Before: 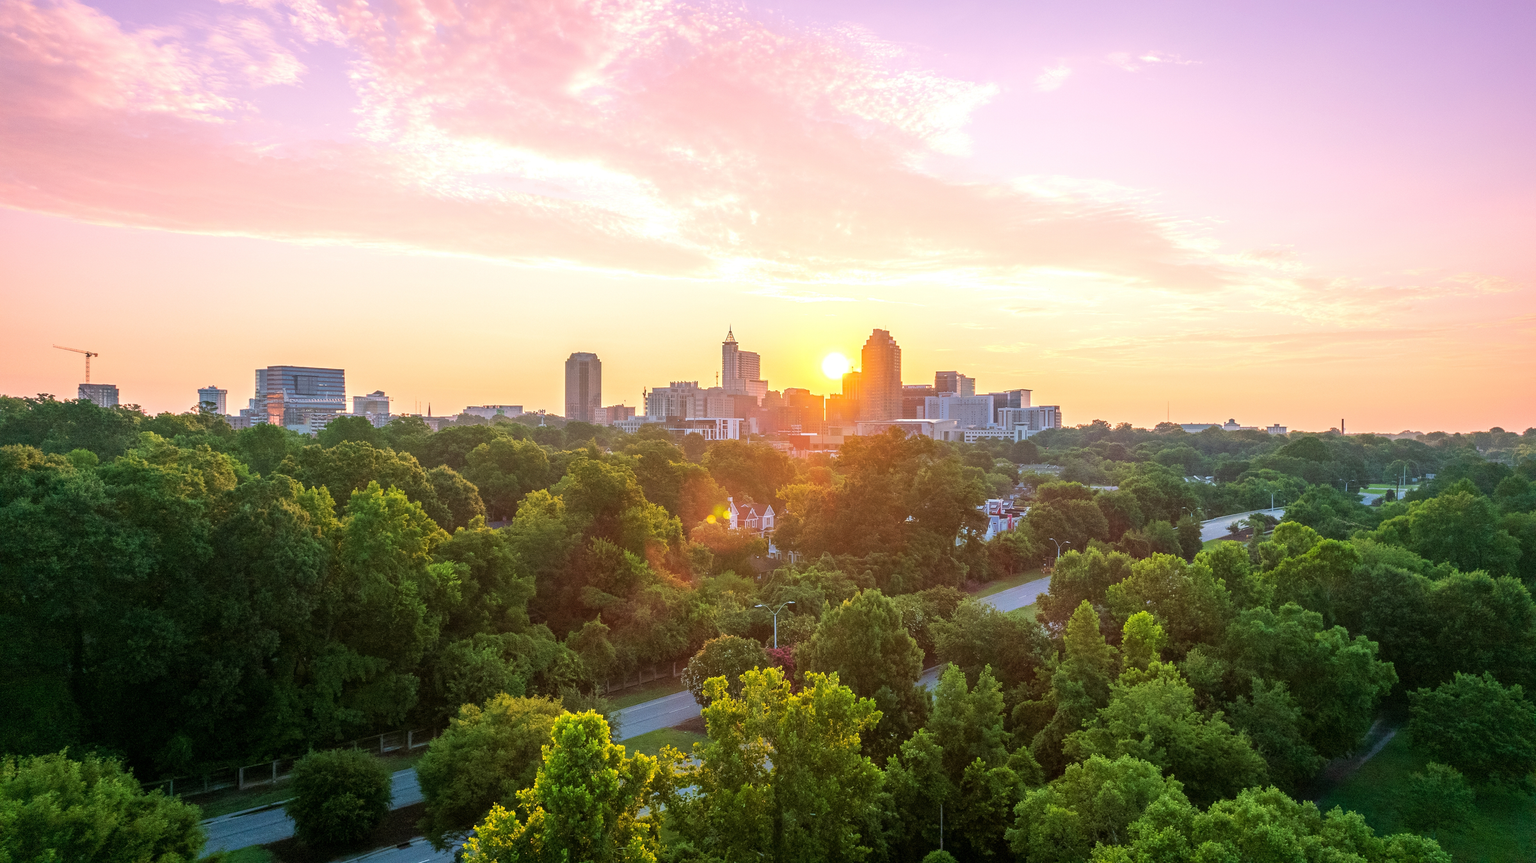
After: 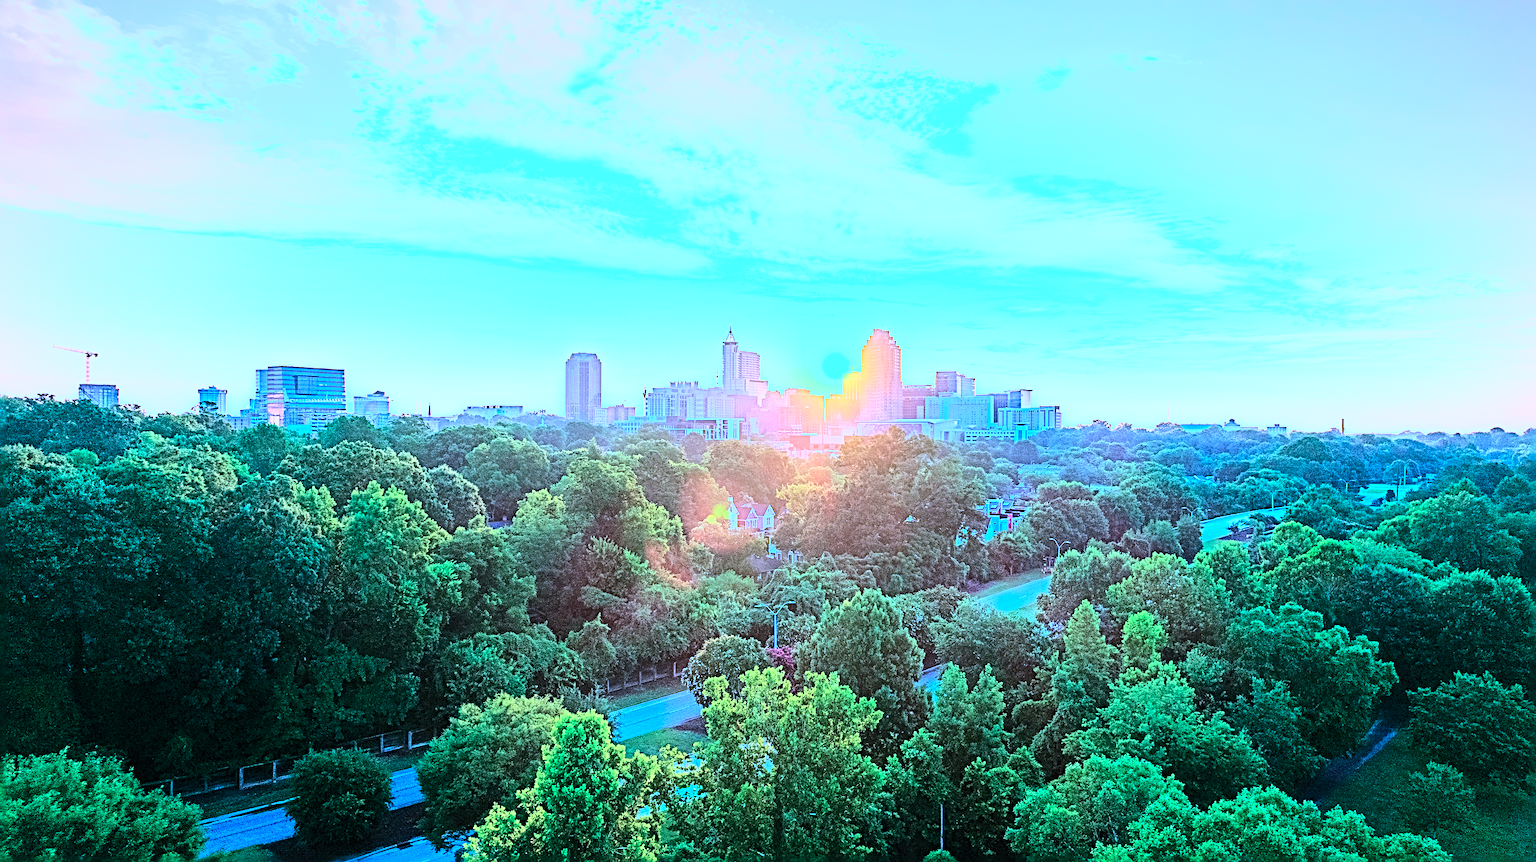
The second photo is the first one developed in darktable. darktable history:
color calibration: illuminant as shot in camera, x 0.463, y 0.419, temperature 2678.88 K
sharpen: radius 3.639, amount 0.938
base curve: curves: ch0 [(0, 0) (0.028, 0.03) (0.121, 0.232) (0.46, 0.748) (0.859, 0.968) (1, 1)]
contrast brightness saturation: contrast 0.203, brightness 0.162, saturation 0.224
